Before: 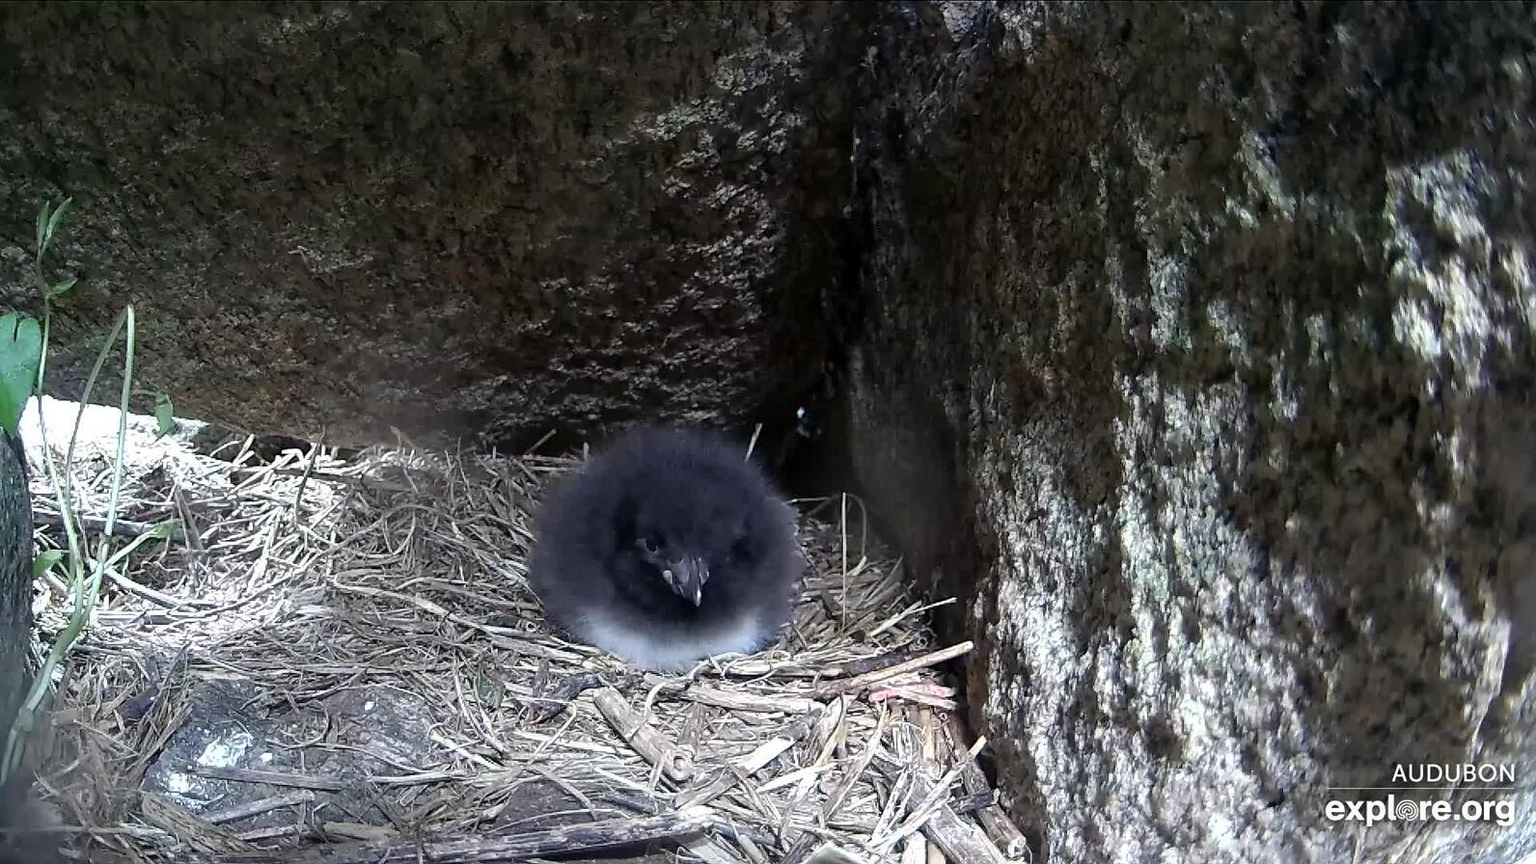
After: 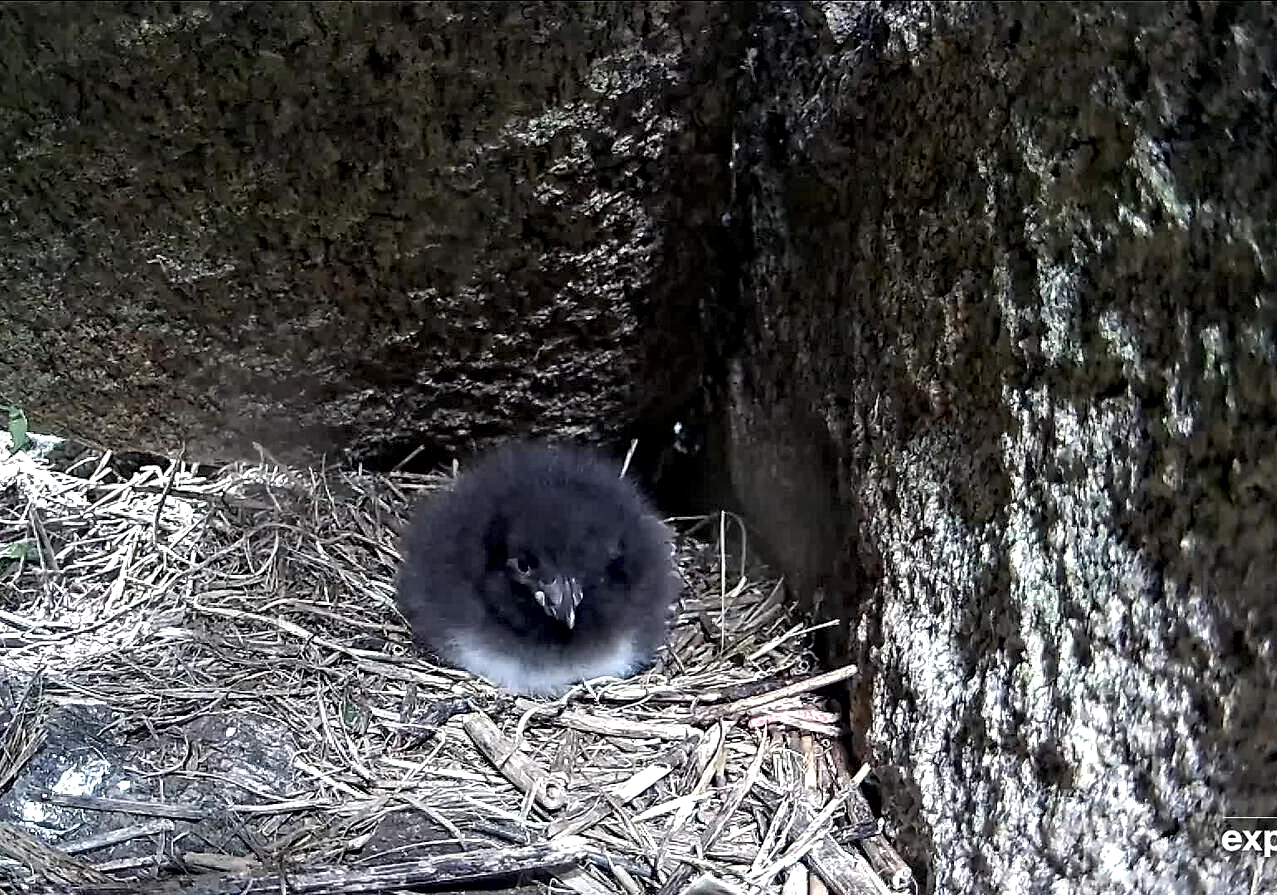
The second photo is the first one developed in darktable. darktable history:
contrast equalizer: octaves 7, y [[0.5, 0.542, 0.583, 0.625, 0.667, 0.708], [0.5 ×6], [0.5 ×6], [0 ×6], [0 ×6]]
crop and rotate: left 9.597%, right 10.185%
